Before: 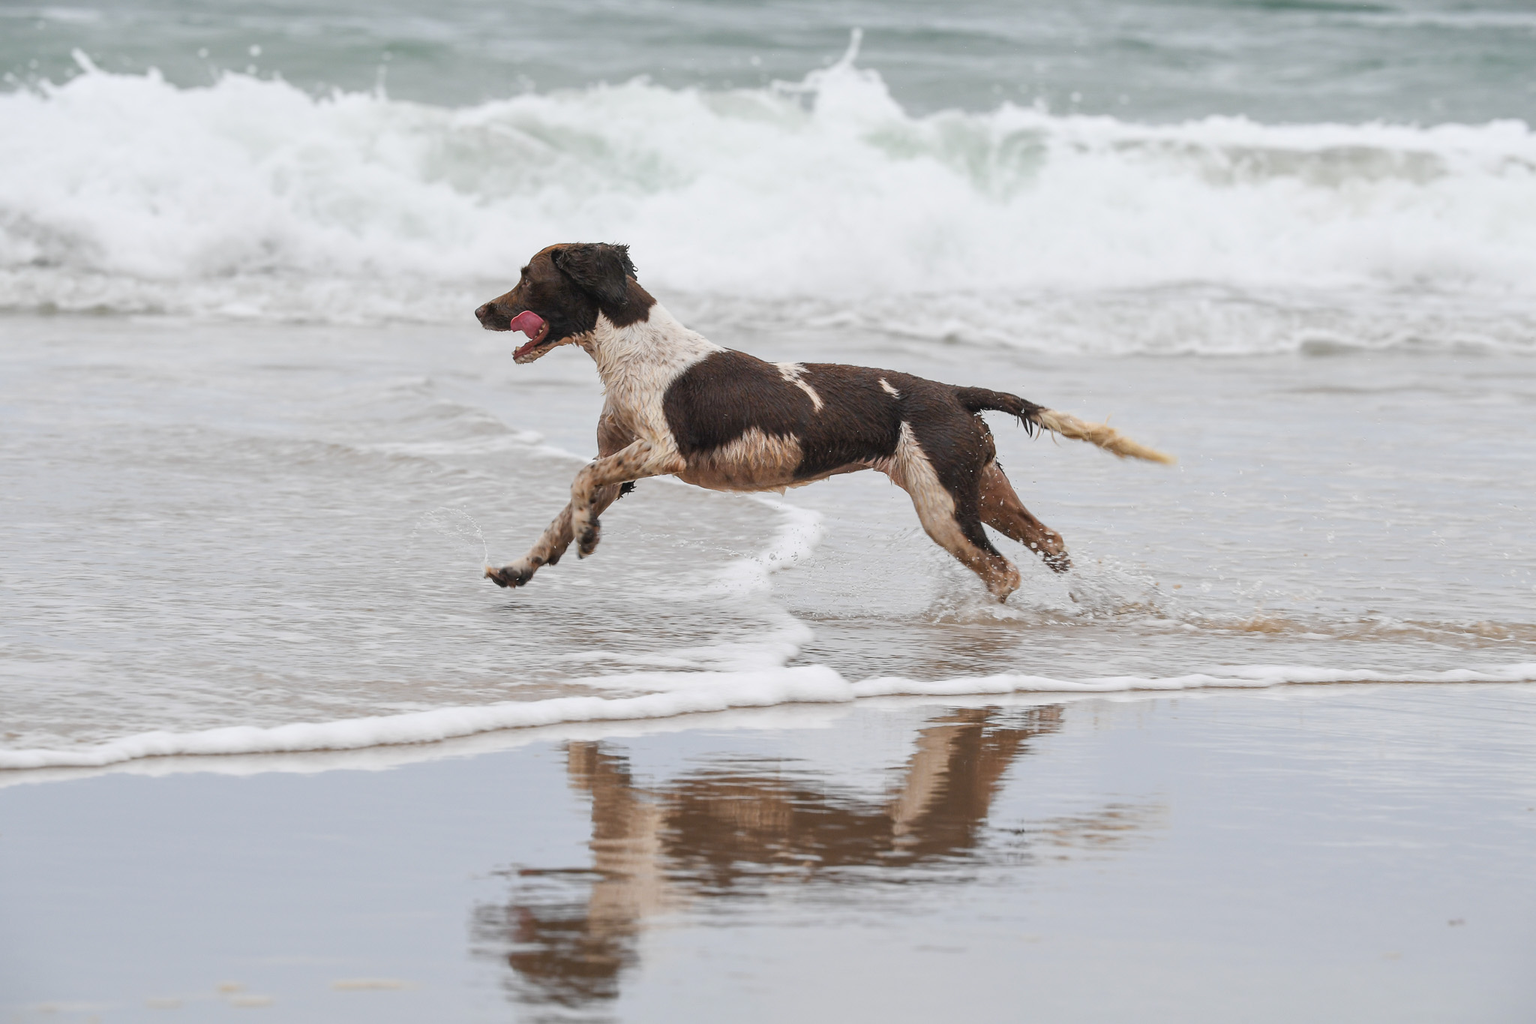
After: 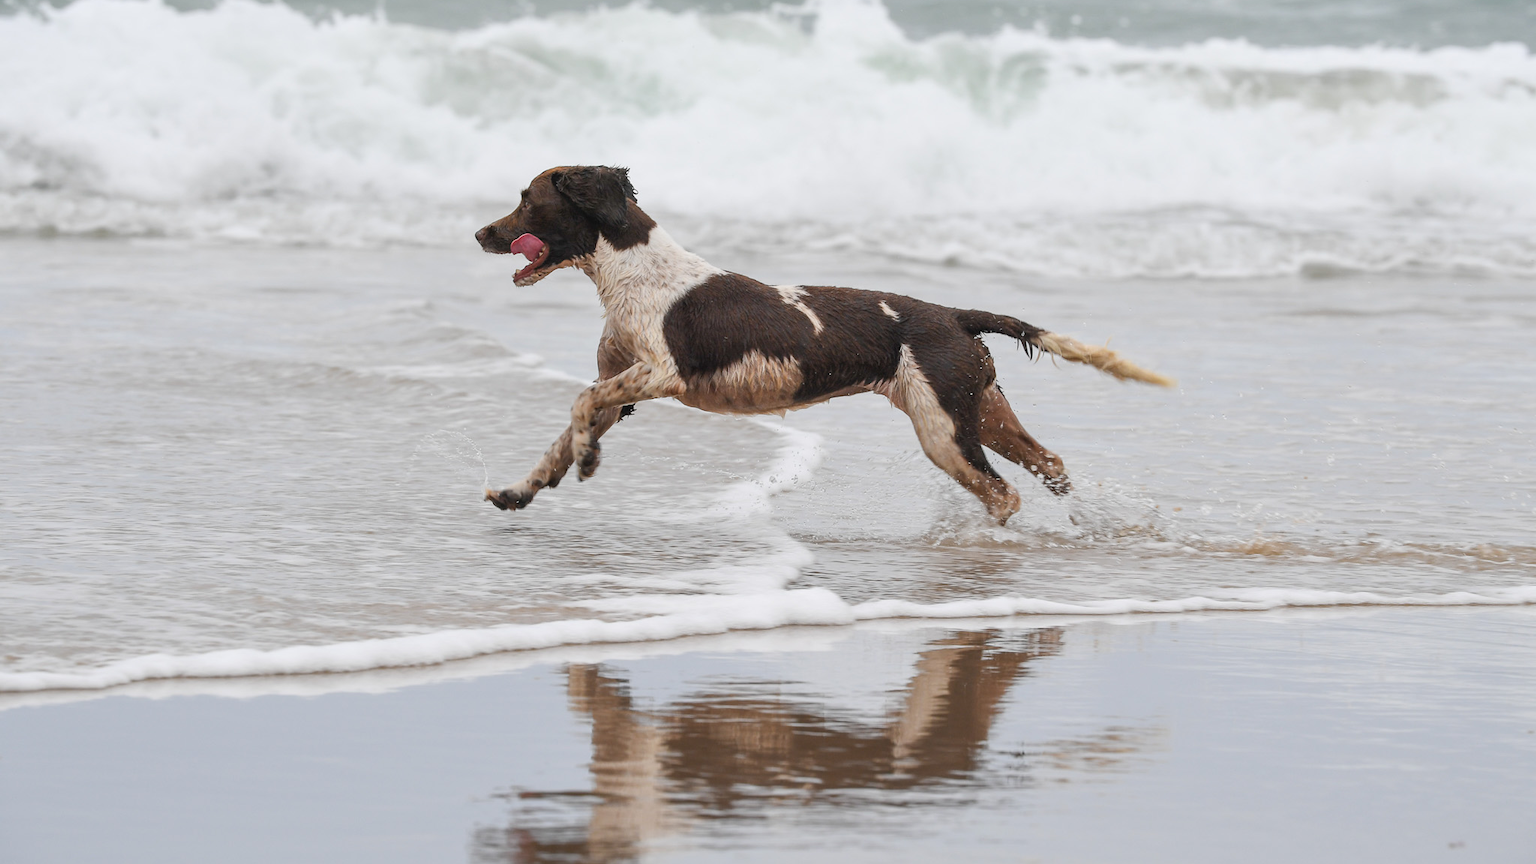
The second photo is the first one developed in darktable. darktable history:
crop: top 7.616%, bottom 7.945%
